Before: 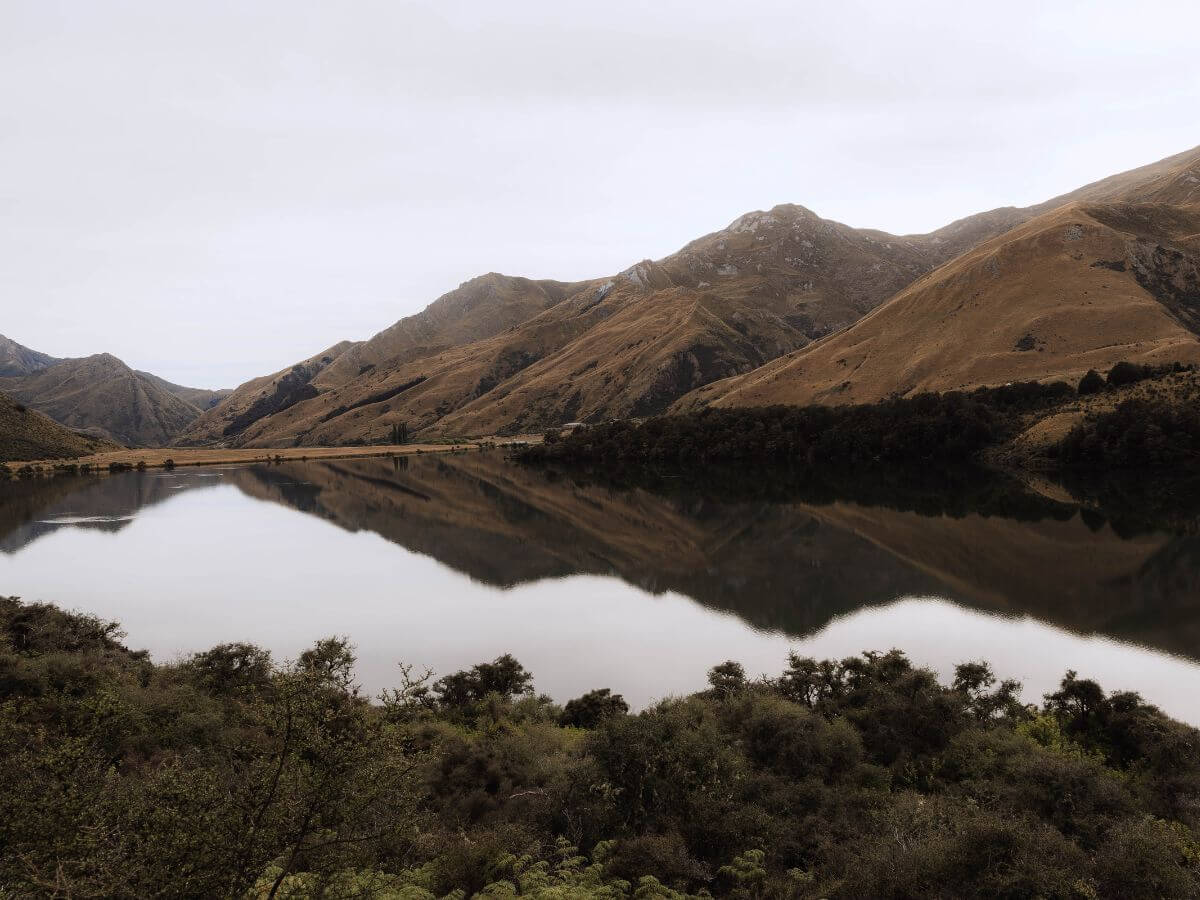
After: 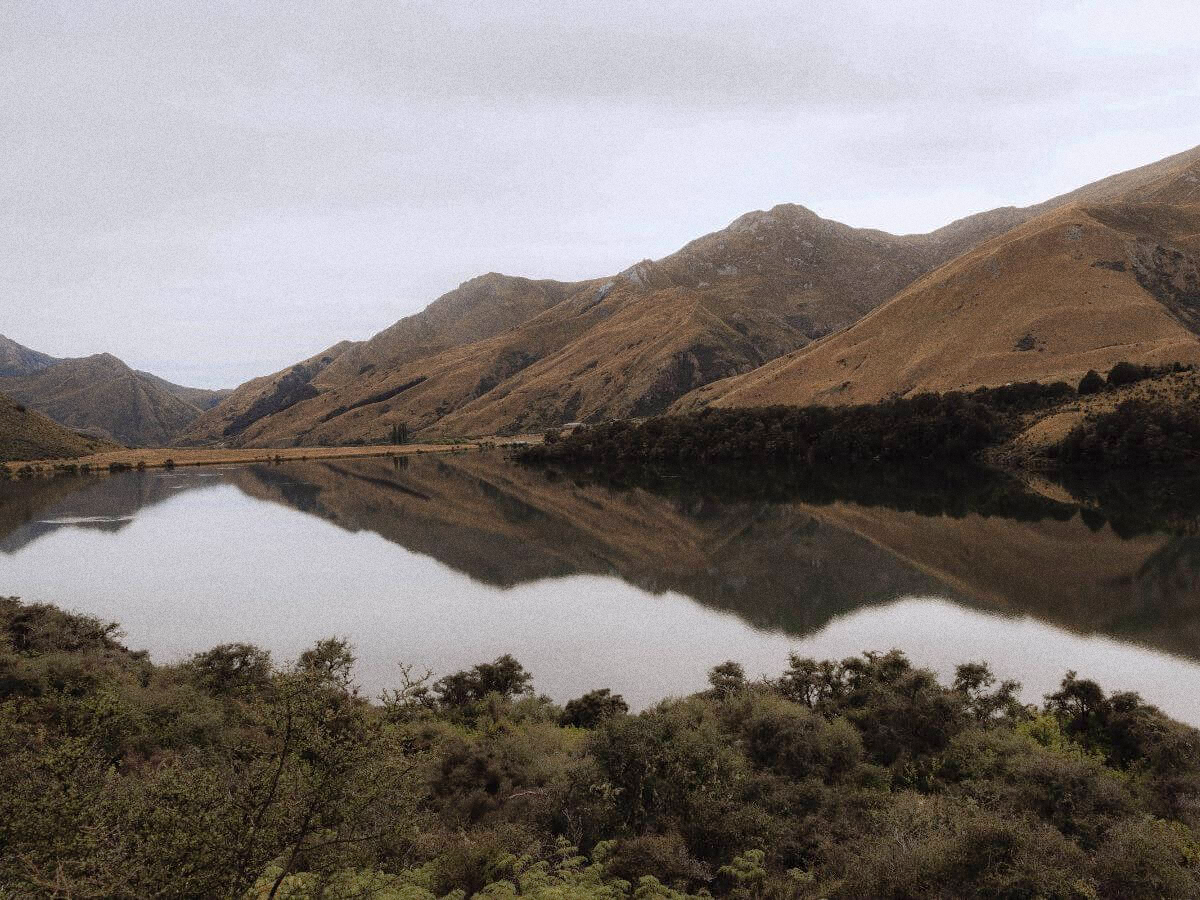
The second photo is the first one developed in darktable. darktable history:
grain: coarseness 0.09 ISO, strength 40%
shadows and highlights: on, module defaults
